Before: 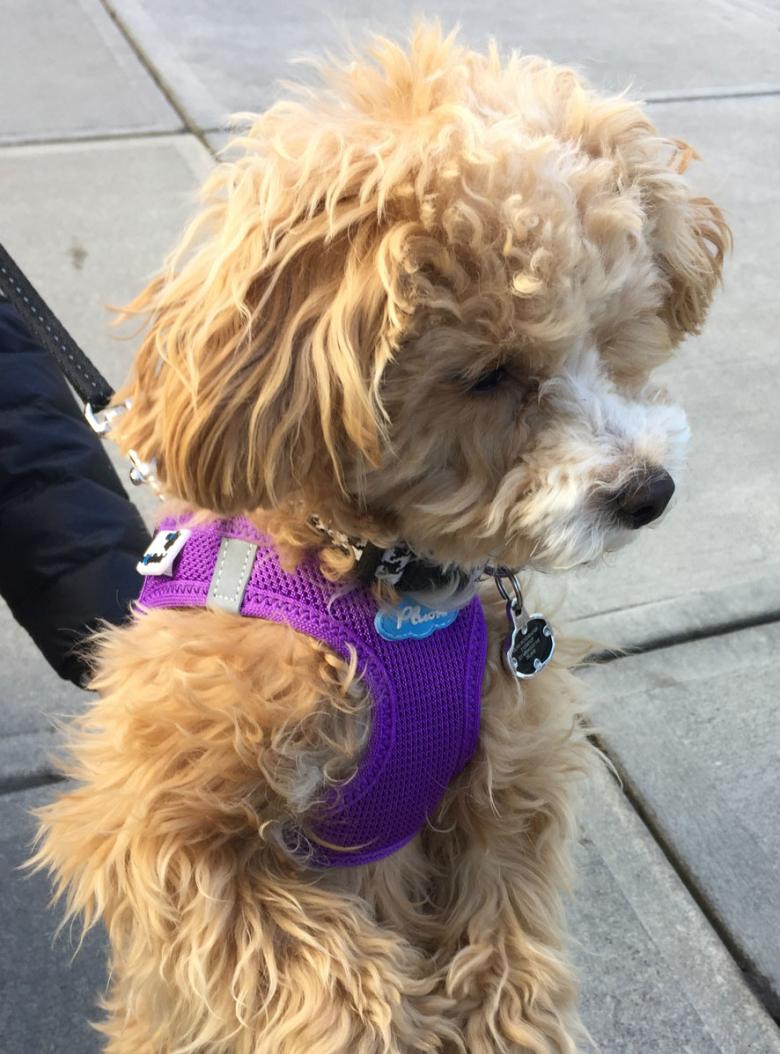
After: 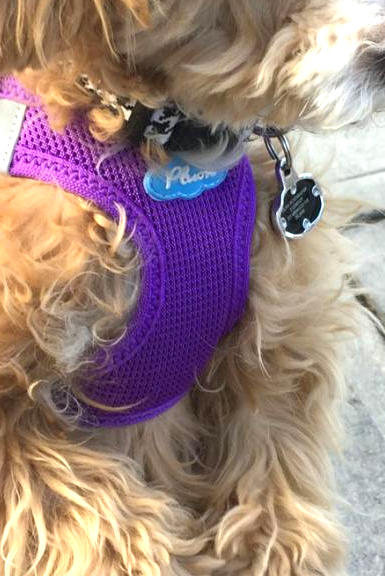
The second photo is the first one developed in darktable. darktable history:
crop: left 29.672%, top 41.786%, right 20.851%, bottom 3.487%
exposure: black level correction 0, exposure 0.7 EV, compensate exposure bias true, compensate highlight preservation false
